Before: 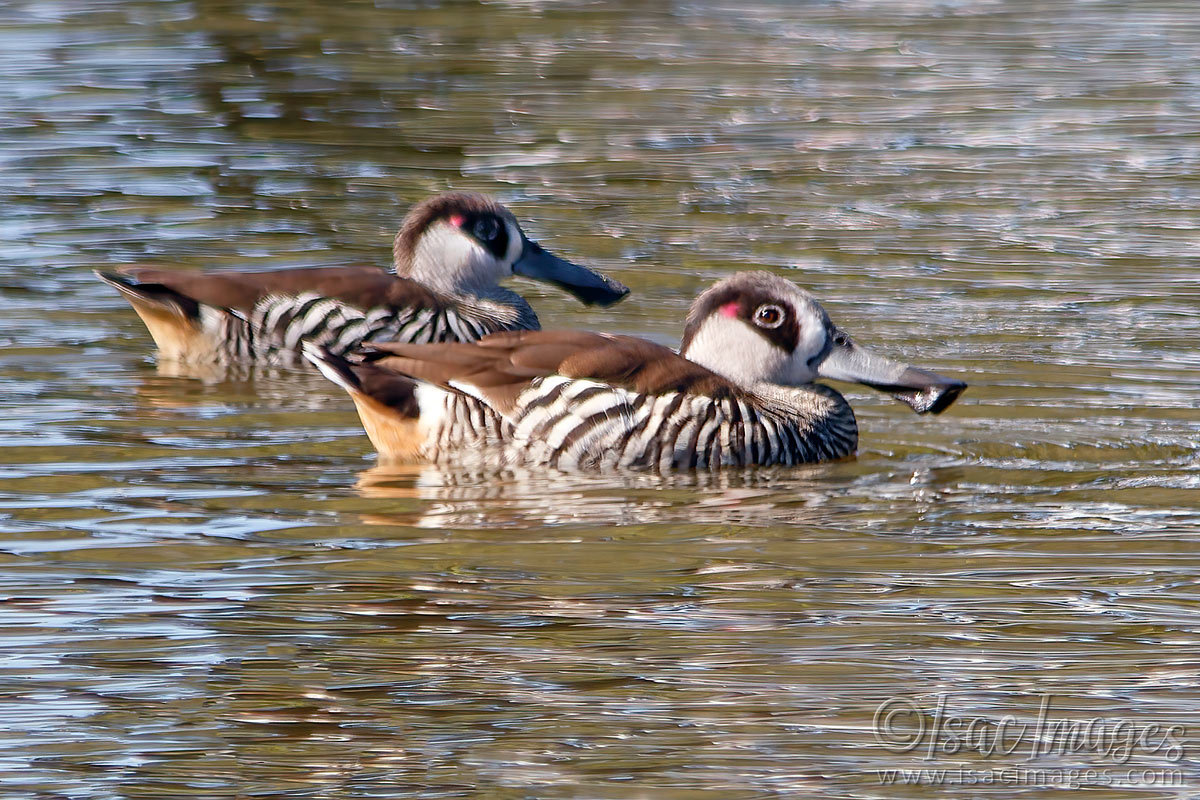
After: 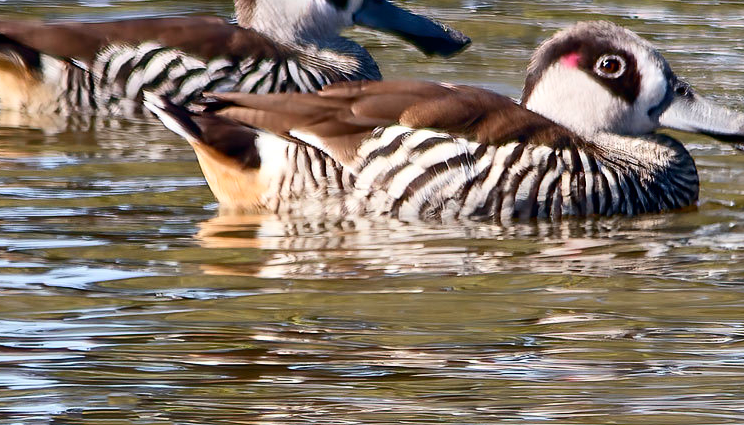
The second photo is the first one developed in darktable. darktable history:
crop: left 13.312%, top 31.28%, right 24.627%, bottom 15.582%
contrast brightness saturation: contrast 0.22
